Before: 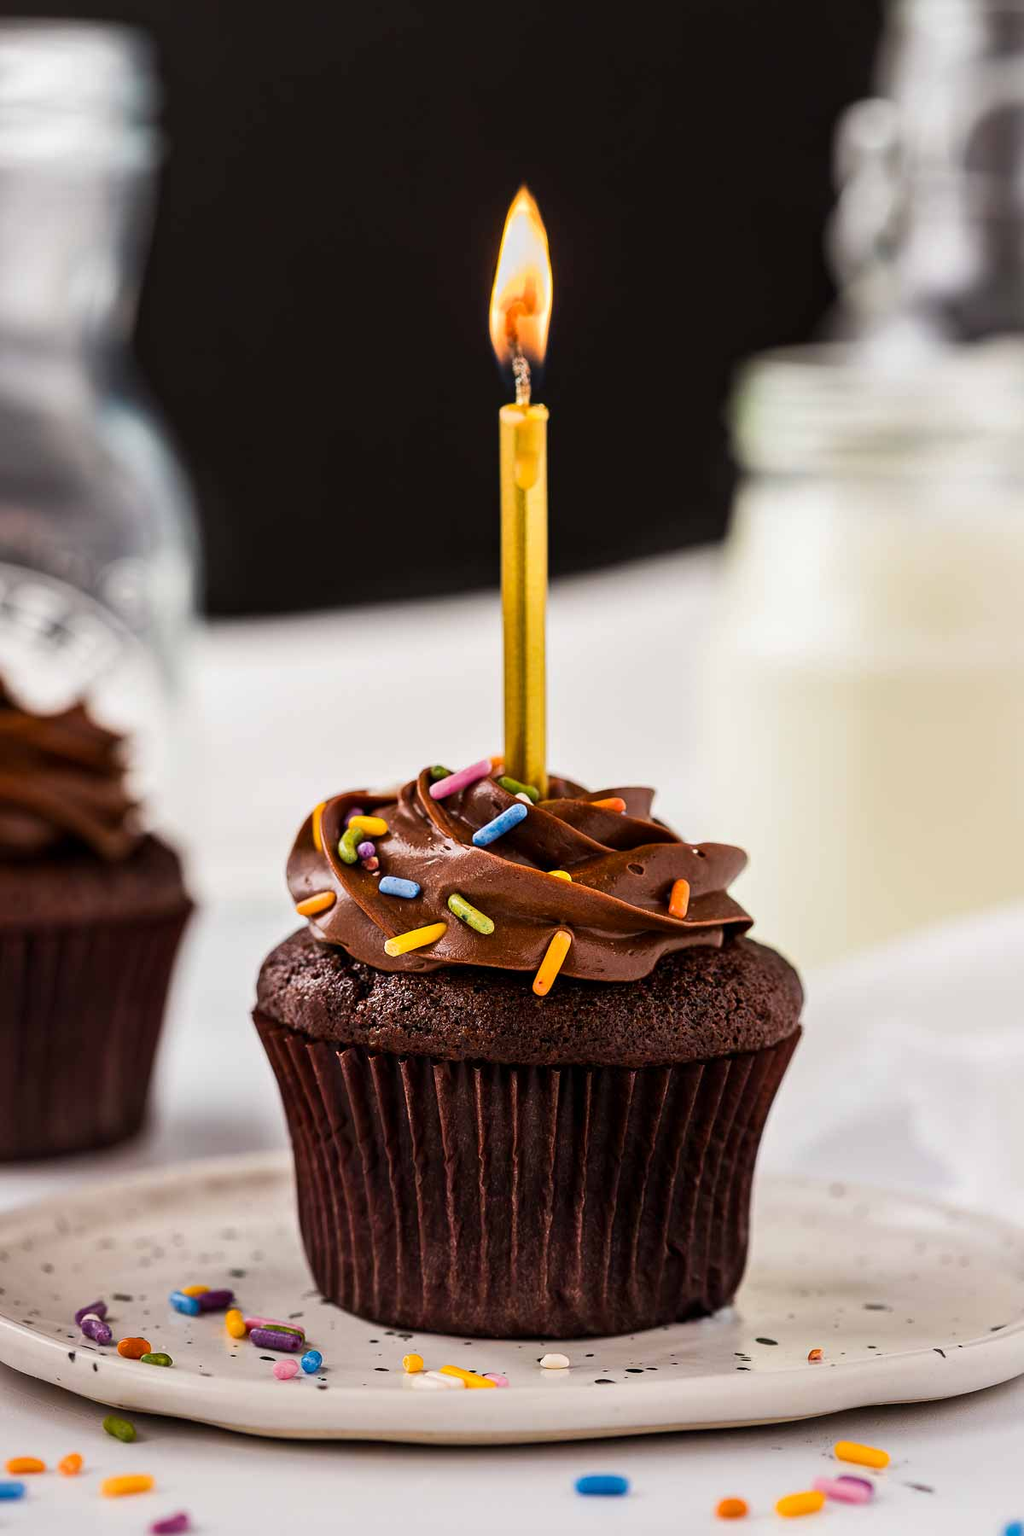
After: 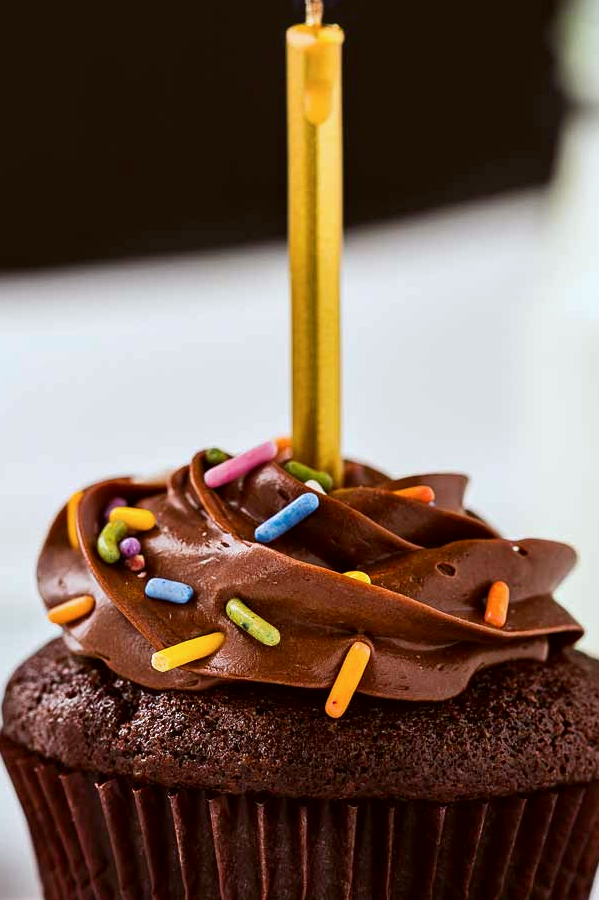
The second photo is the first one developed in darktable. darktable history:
color correction: highlights a* -3.28, highlights b* -6.24, shadows a* 3.1, shadows b* 5.19
crop: left 25%, top 25%, right 25%, bottom 25%
